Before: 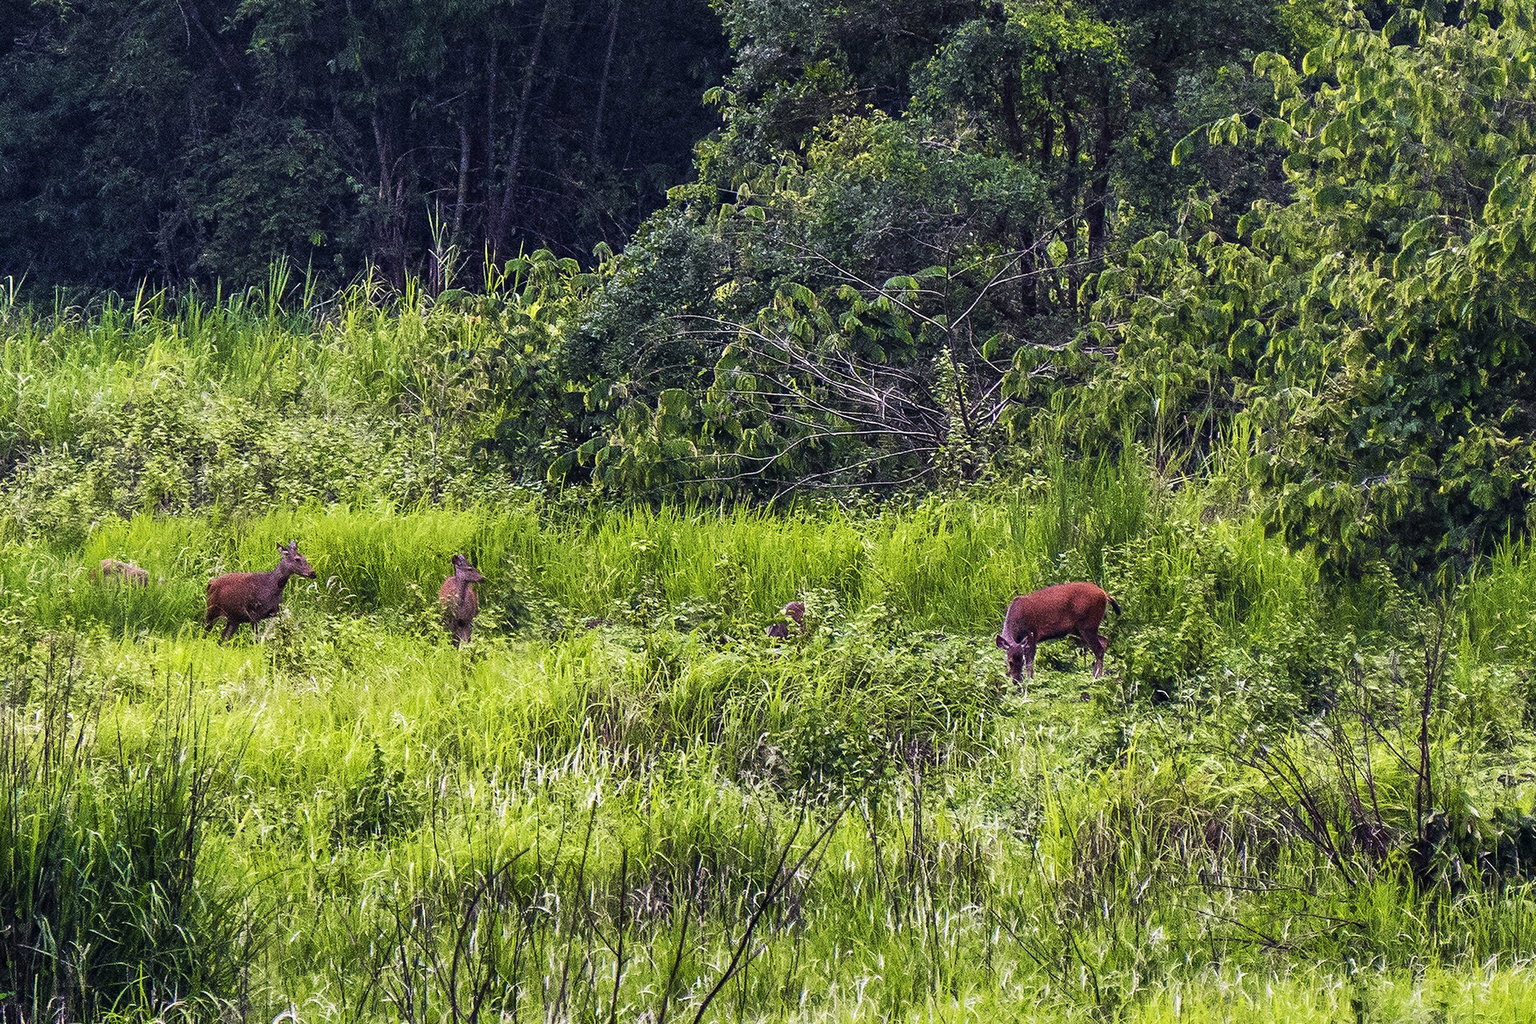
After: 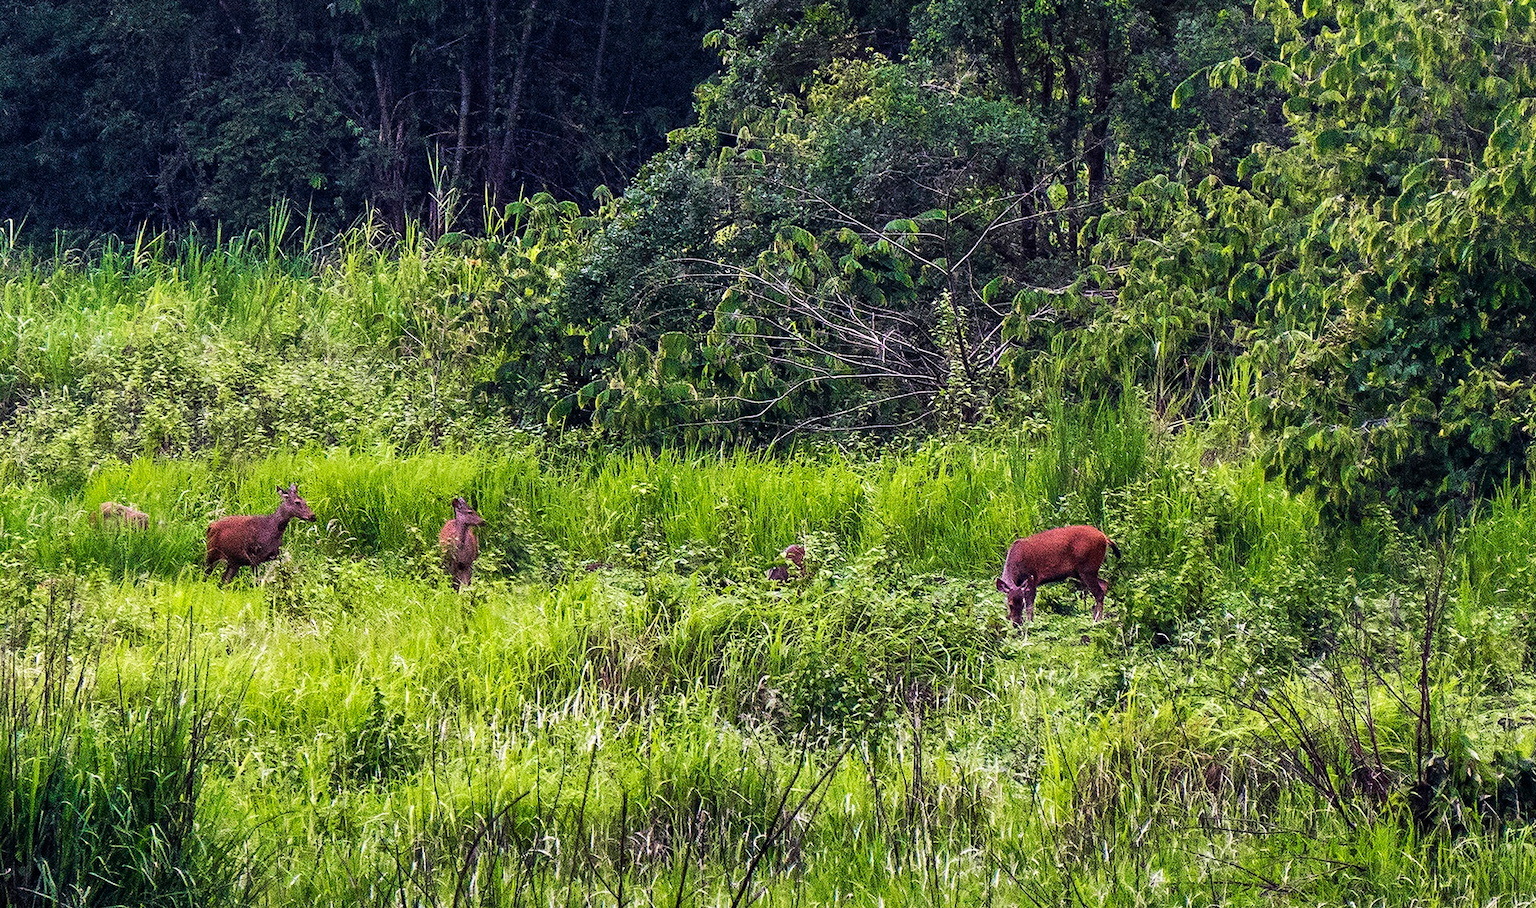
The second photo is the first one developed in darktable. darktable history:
crop and rotate: top 5.609%, bottom 5.609%
shadows and highlights: shadows 12, white point adjustment 1.2, soften with gaussian
